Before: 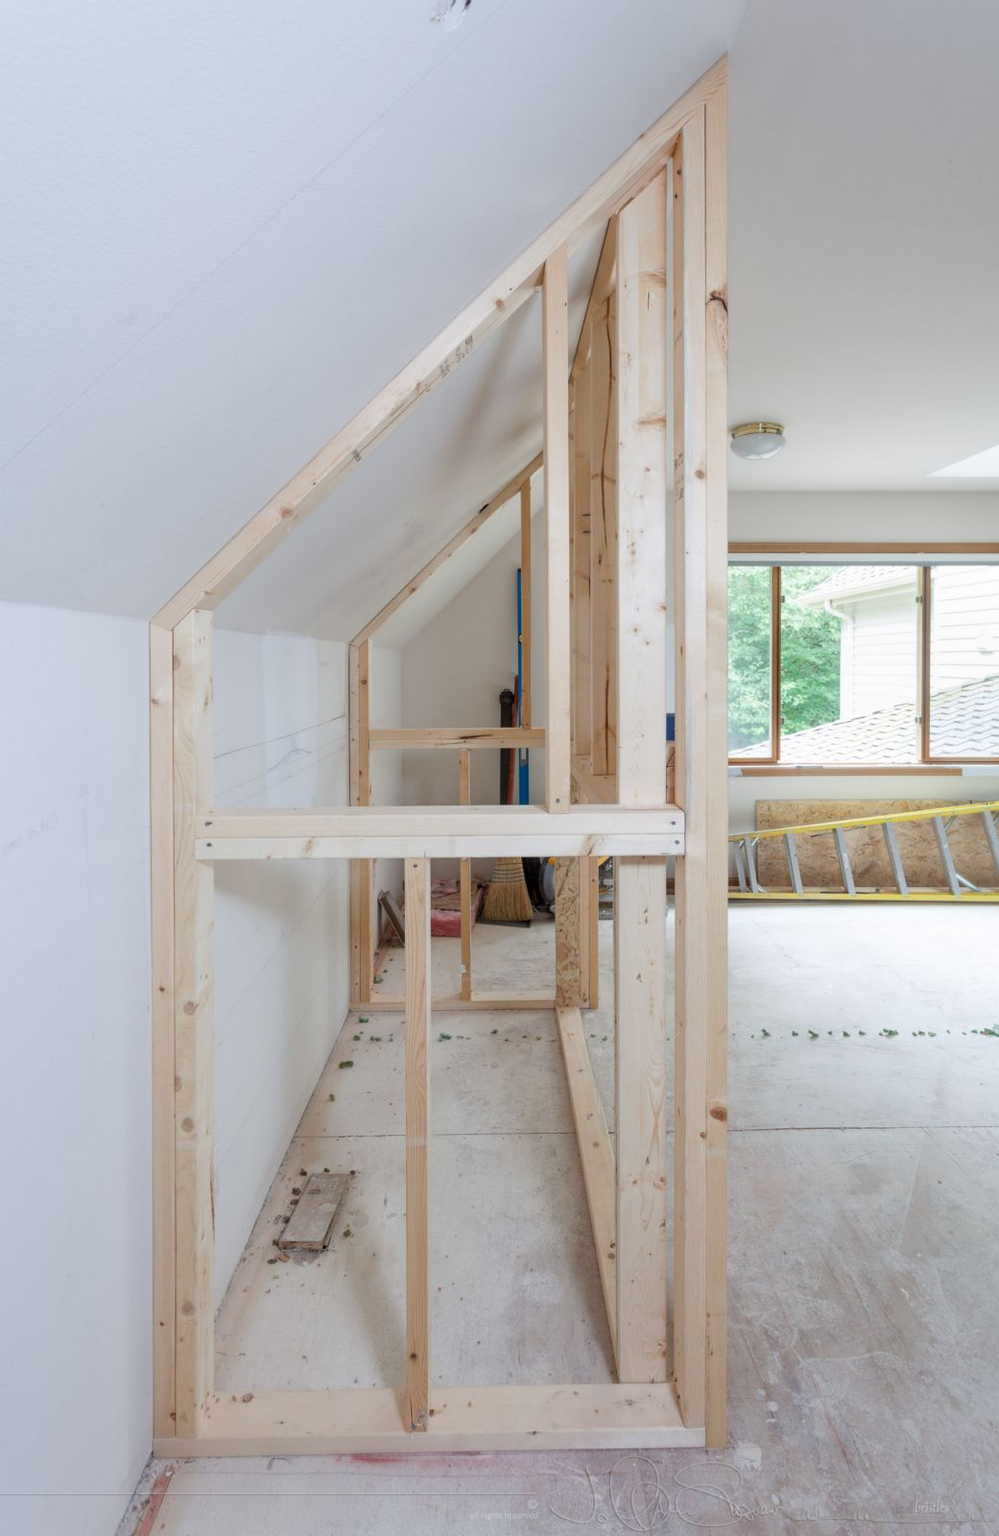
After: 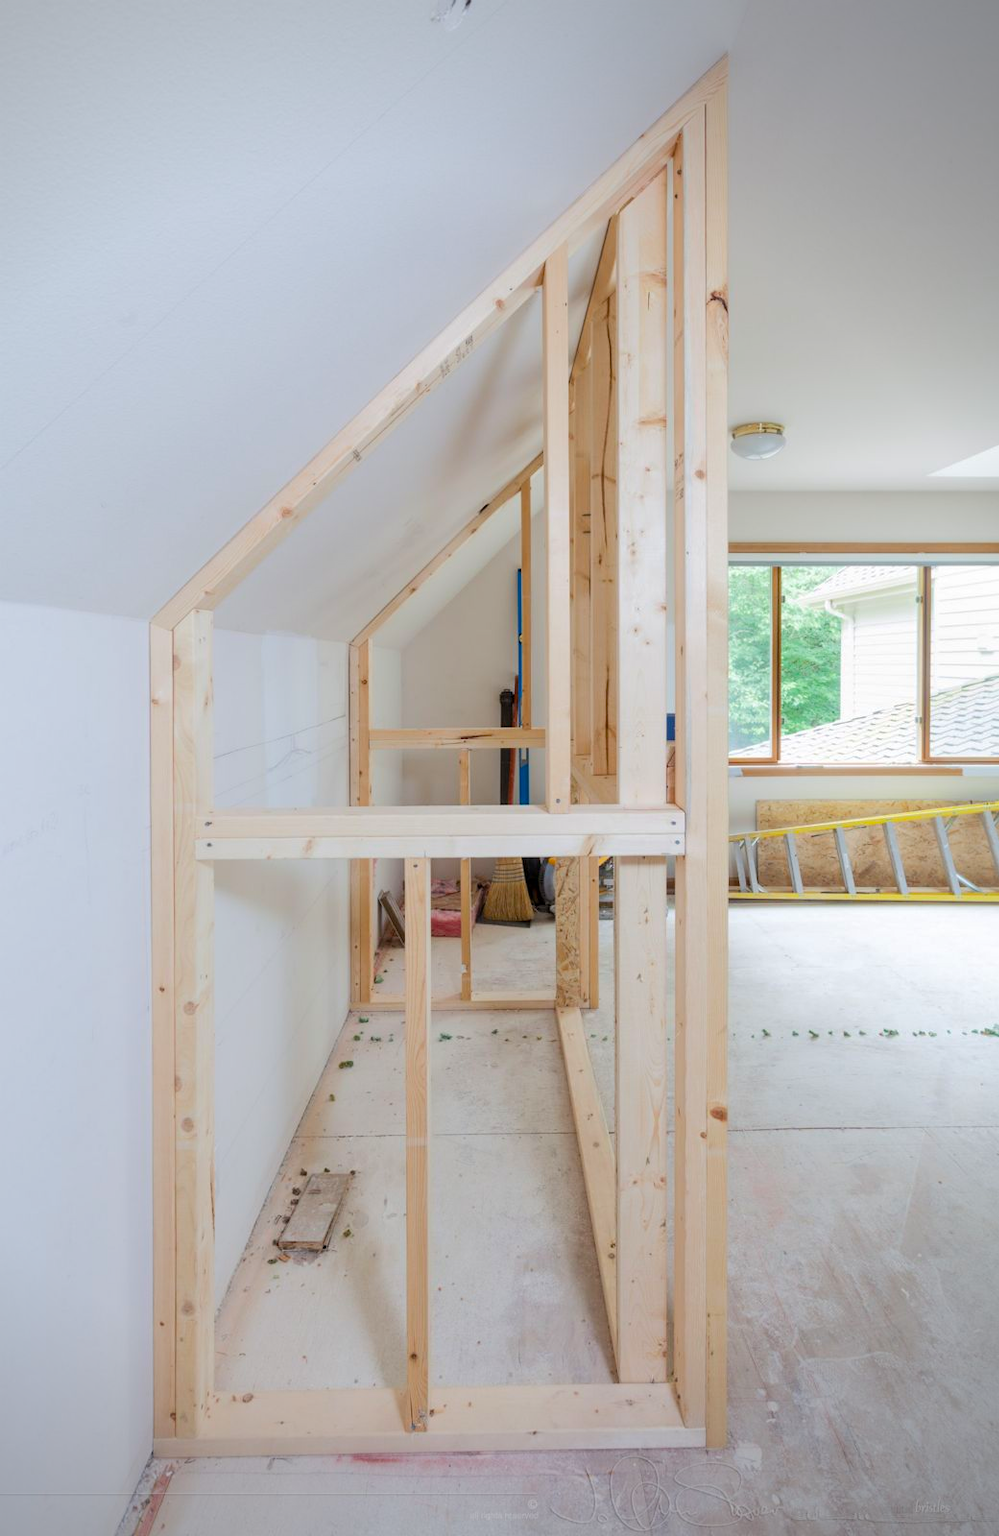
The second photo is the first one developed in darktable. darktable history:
vignetting: center (-0.15, 0.013)
color balance rgb: perceptual saturation grading › global saturation 20%, global vibrance 10%
base curve: curves: ch0 [(0, 0) (0.262, 0.32) (0.722, 0.705) (1, 1)]
